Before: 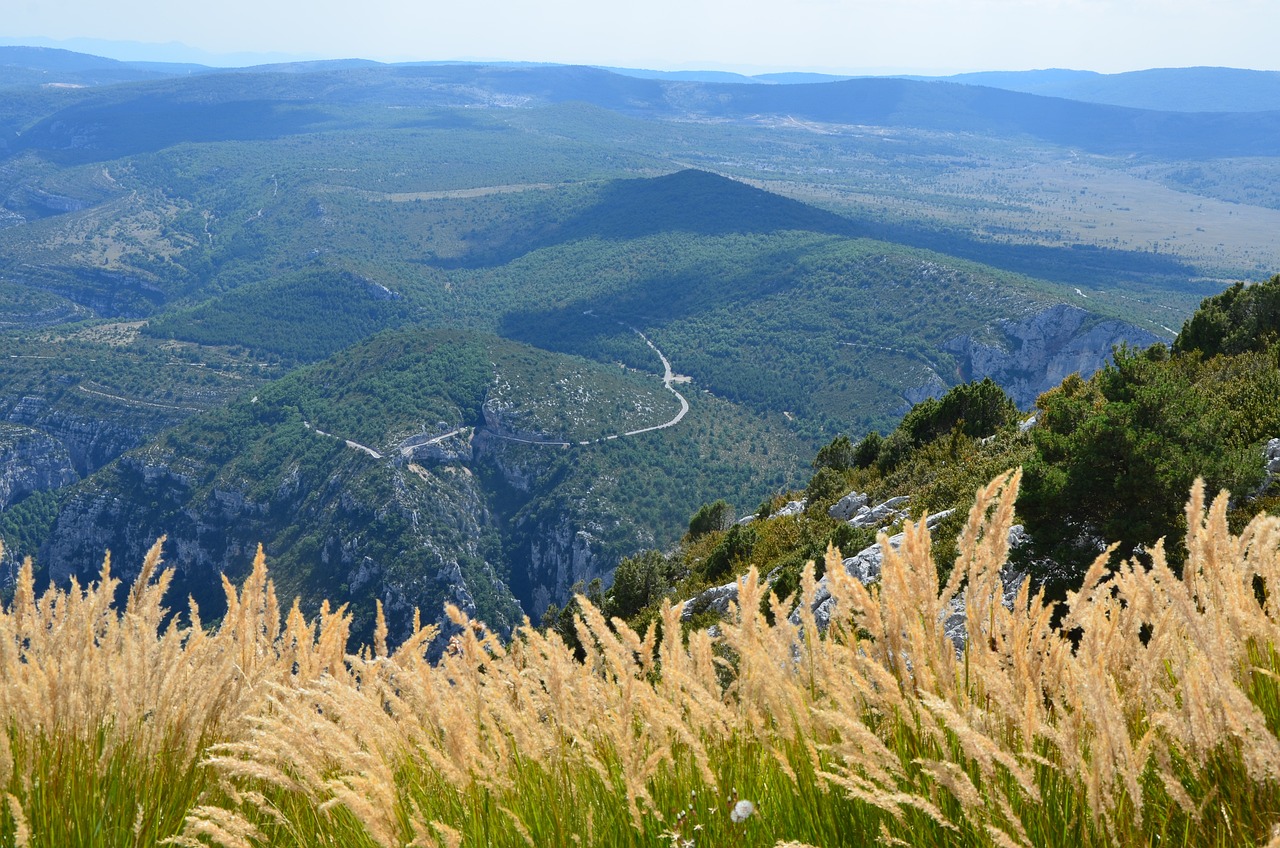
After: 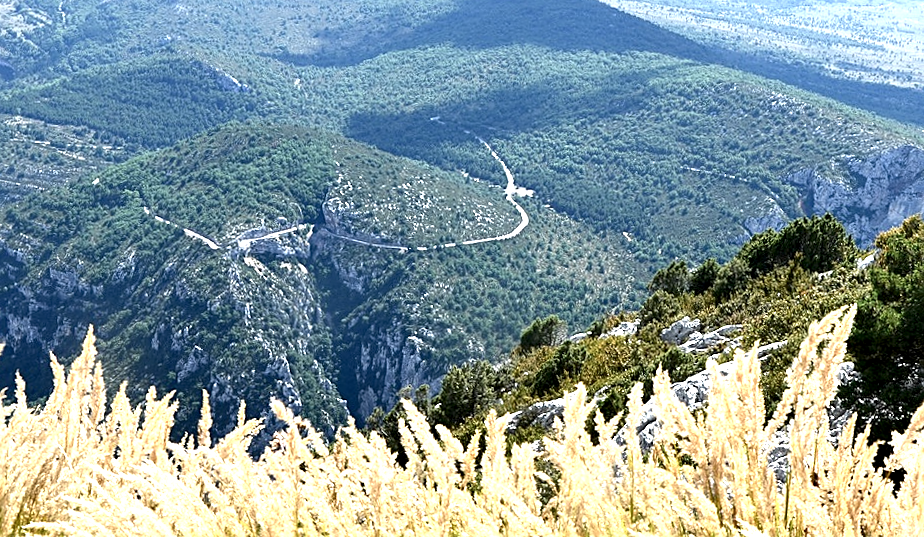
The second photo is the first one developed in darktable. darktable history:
crop and rotate: angle -3.37°, left 9.79%, top 20.73%, right 12.42%, bottom 11.82%
rotate and perspective: rotation 0.8°, automatic cropping off
exposure: black level correction 0, exposure 1.2 EV, compensate highlight preservation false
color correction: saturation 0.8
local contrast: highlights 123%, shadows 126%, detail 140%, midtone range 0.254
contrast brightness saturation: brightness -0.09
sharpen: on, module defaults
